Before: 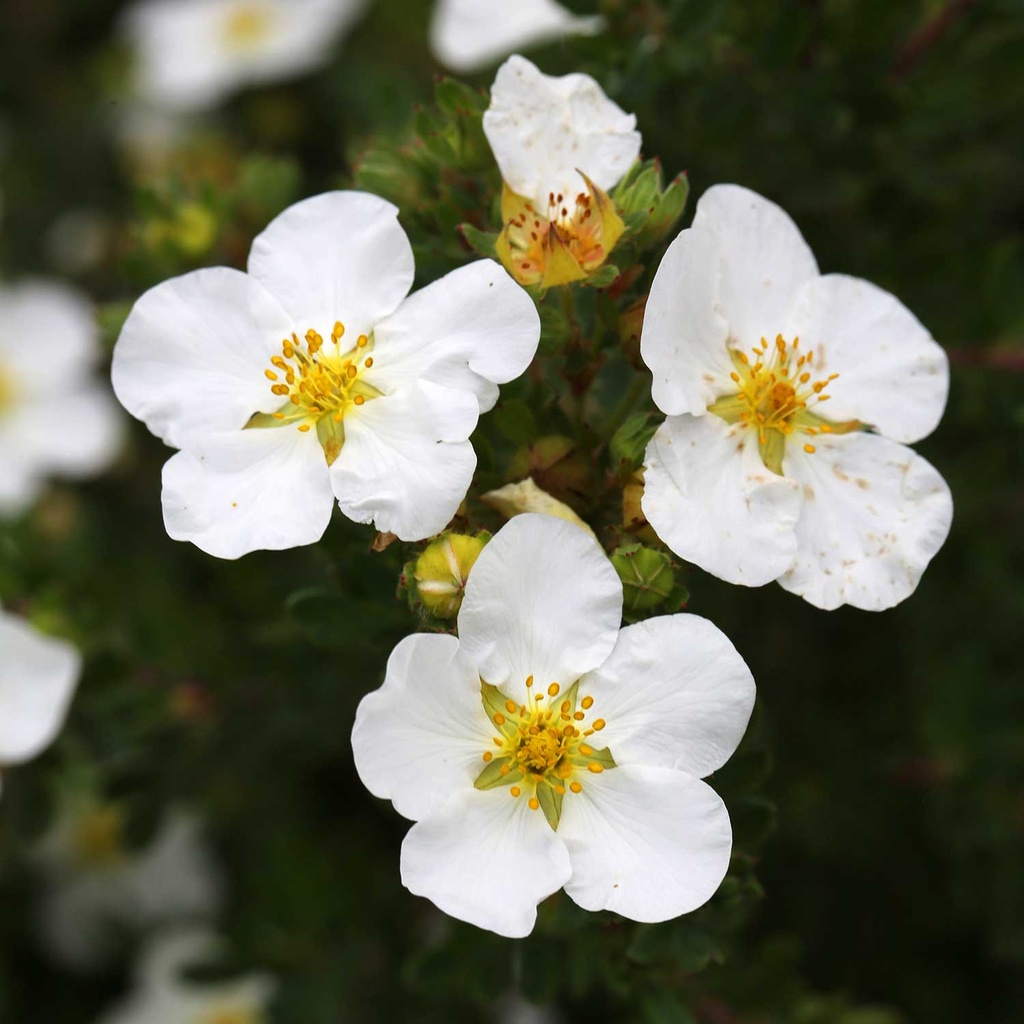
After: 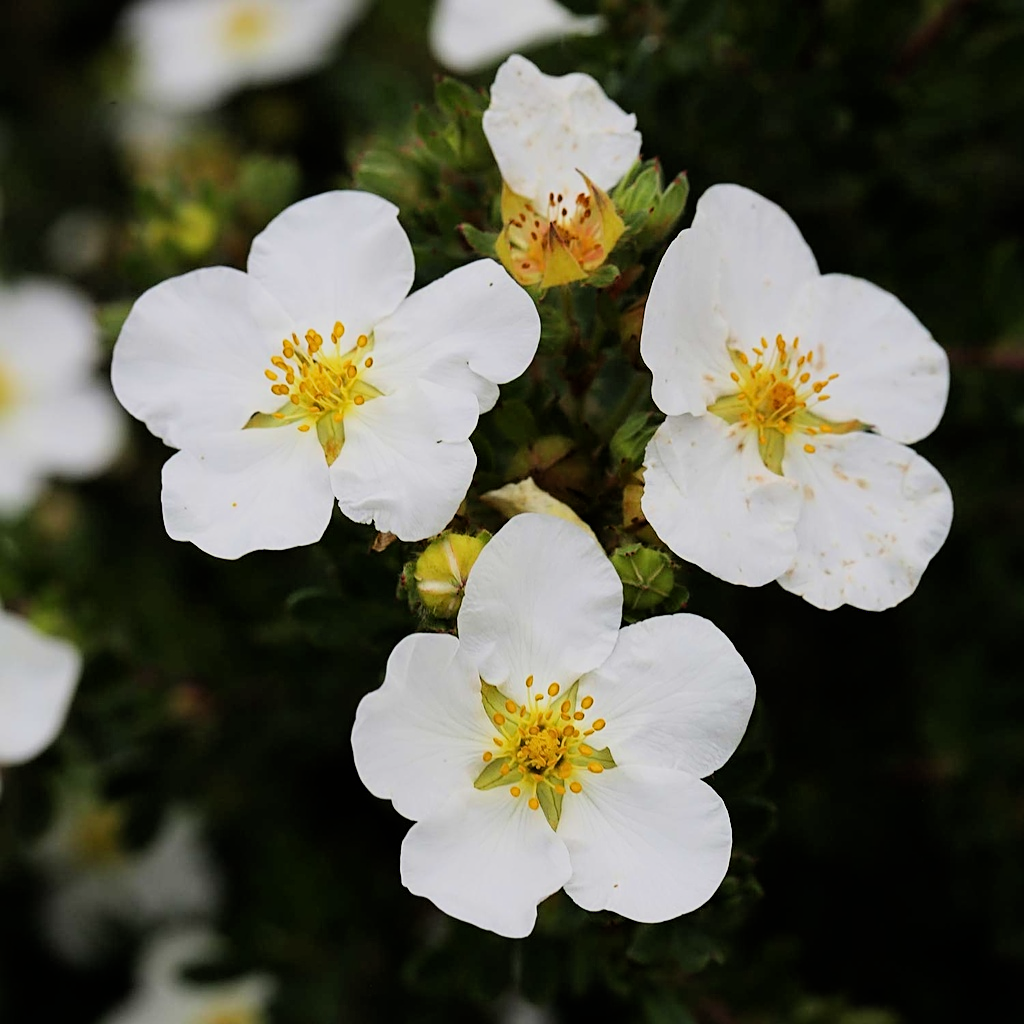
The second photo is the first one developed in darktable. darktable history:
sharpen: on, module defaults
filmic rgb: black relative exposure -7.65 EV, white relative exposure 4.56 EV, hardness 3.61, contrast 1.114, color science v6 (2022)
